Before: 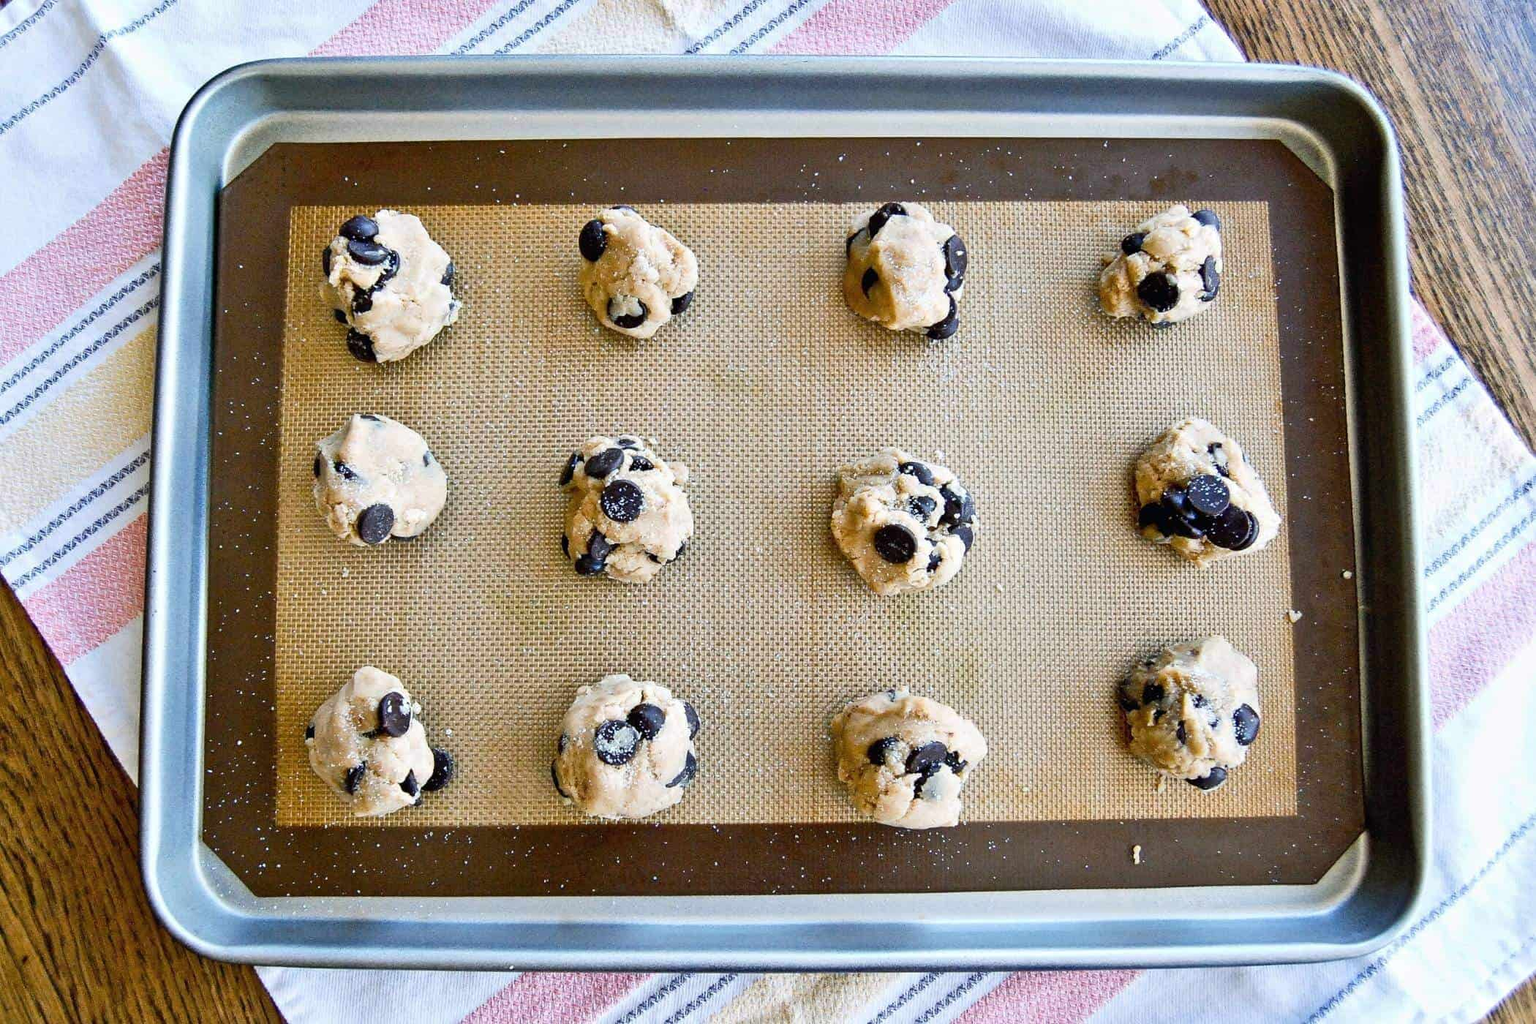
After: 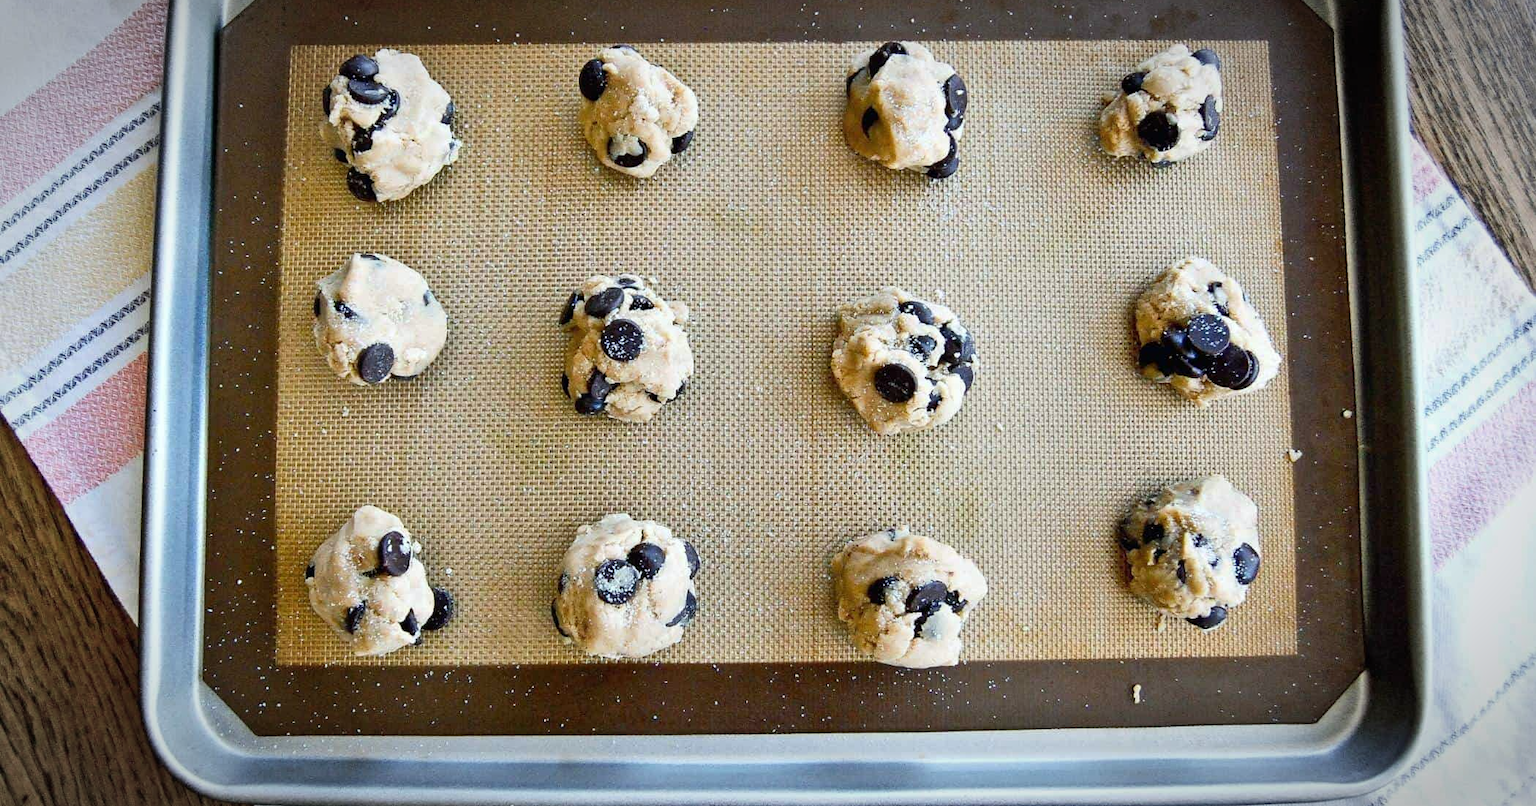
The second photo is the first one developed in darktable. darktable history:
crop and rotate: top 15.774%, bottom 5.506%
white balance: red 0.978, blue 0.999
vignetting: automatic ratio true
